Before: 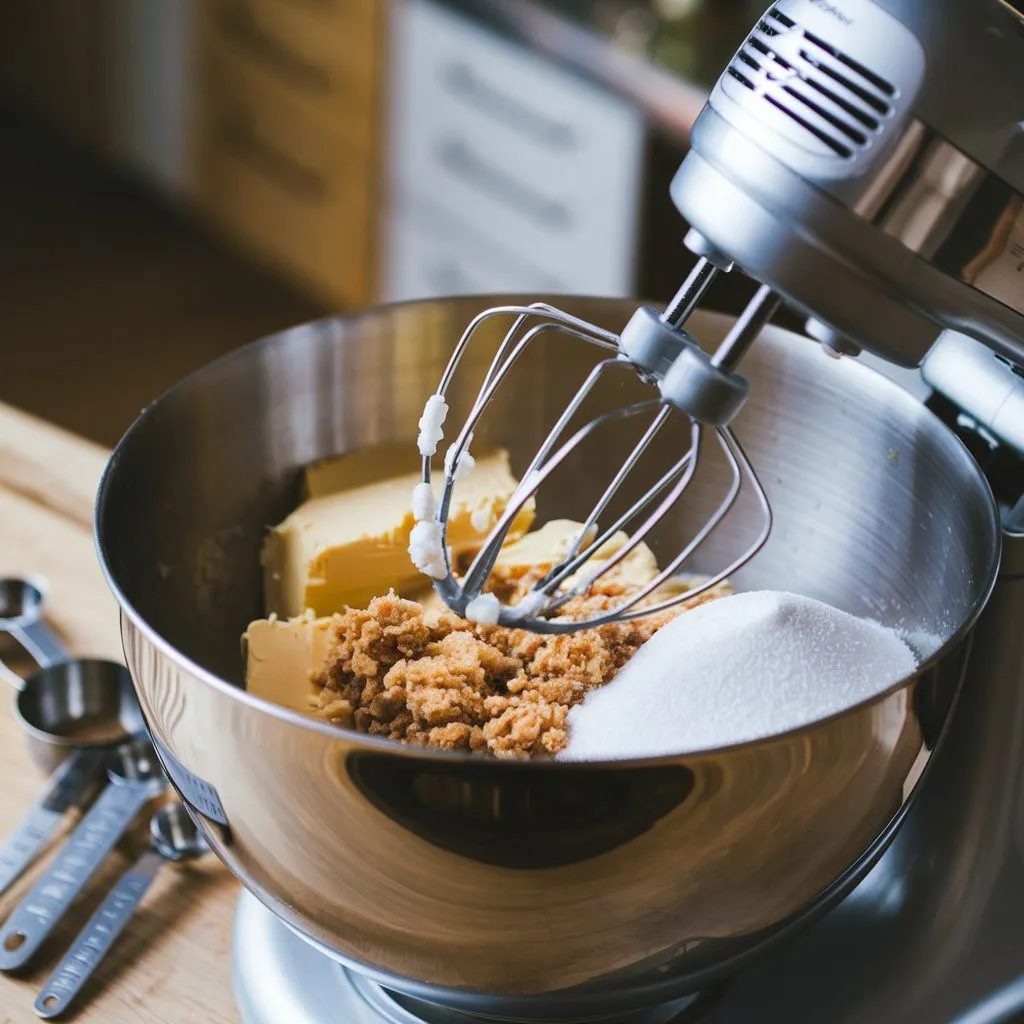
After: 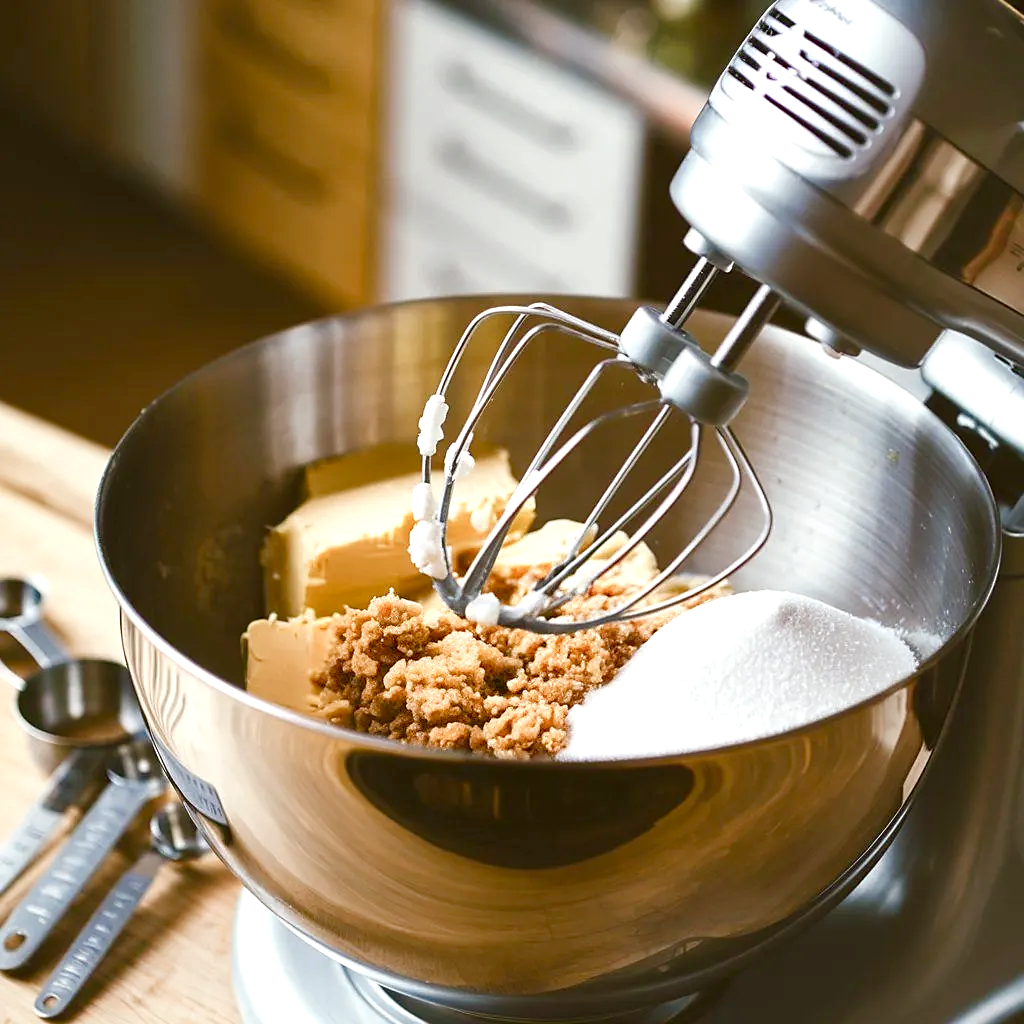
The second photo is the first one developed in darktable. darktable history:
color balance rgb: highlights gain › chroma 3.018%, highlights gain › hue 78.9°, global offset › chroma 0.066%, global offset › hue 253.14°, linear chroma grading › global chroma 3.135%, perceptual saturation grading › global saturation 20%, perceptual saturation grading › highlights -49.481%, perceptual saturation grading › shadows 24.09%
sharpen: radius 1.83, amount 0.414, threshold 1.495
color correction: highlights a* -0.444, highlights b* 0.159, shadows a* 4.61, shadows b* 20.23
exposure: exposure 0.56 EV, compensate highlight preservation false
